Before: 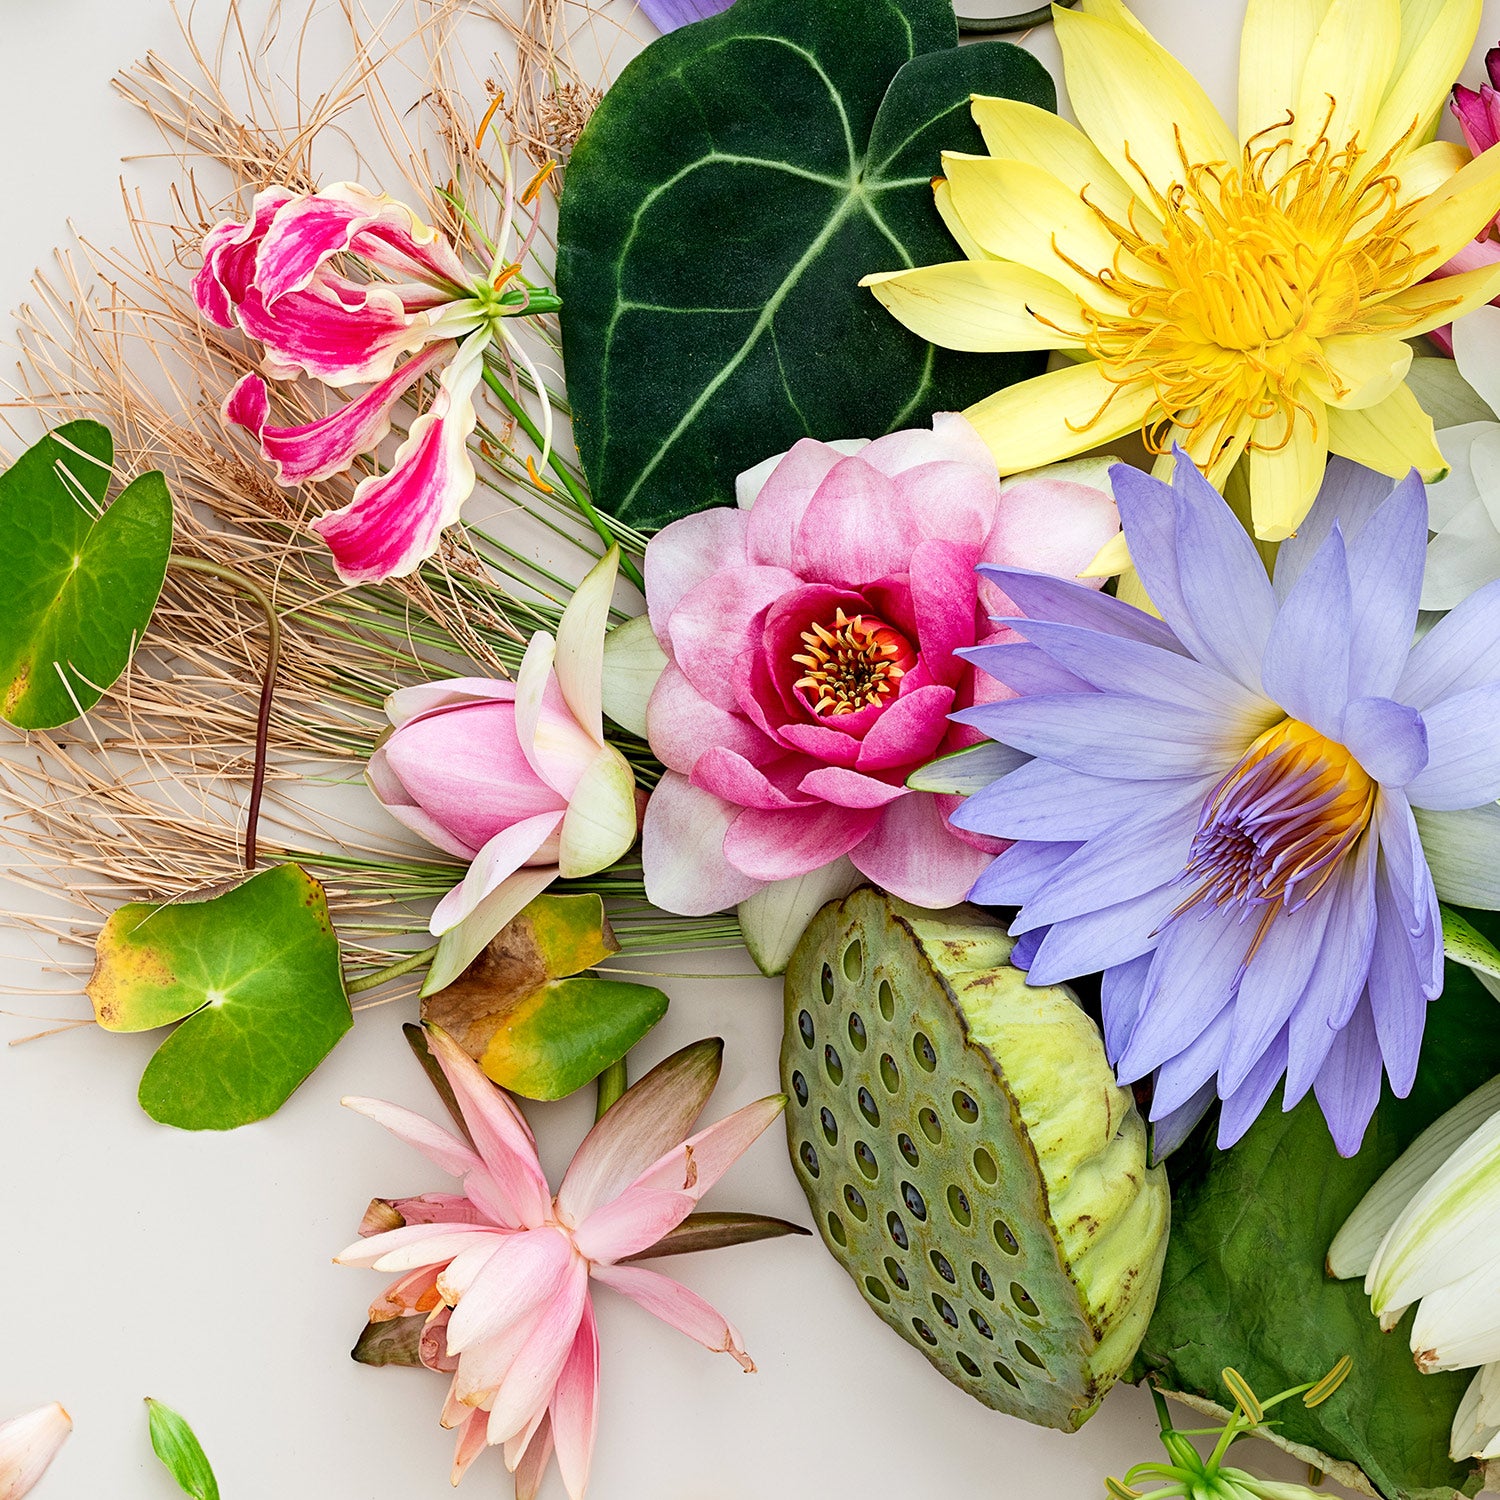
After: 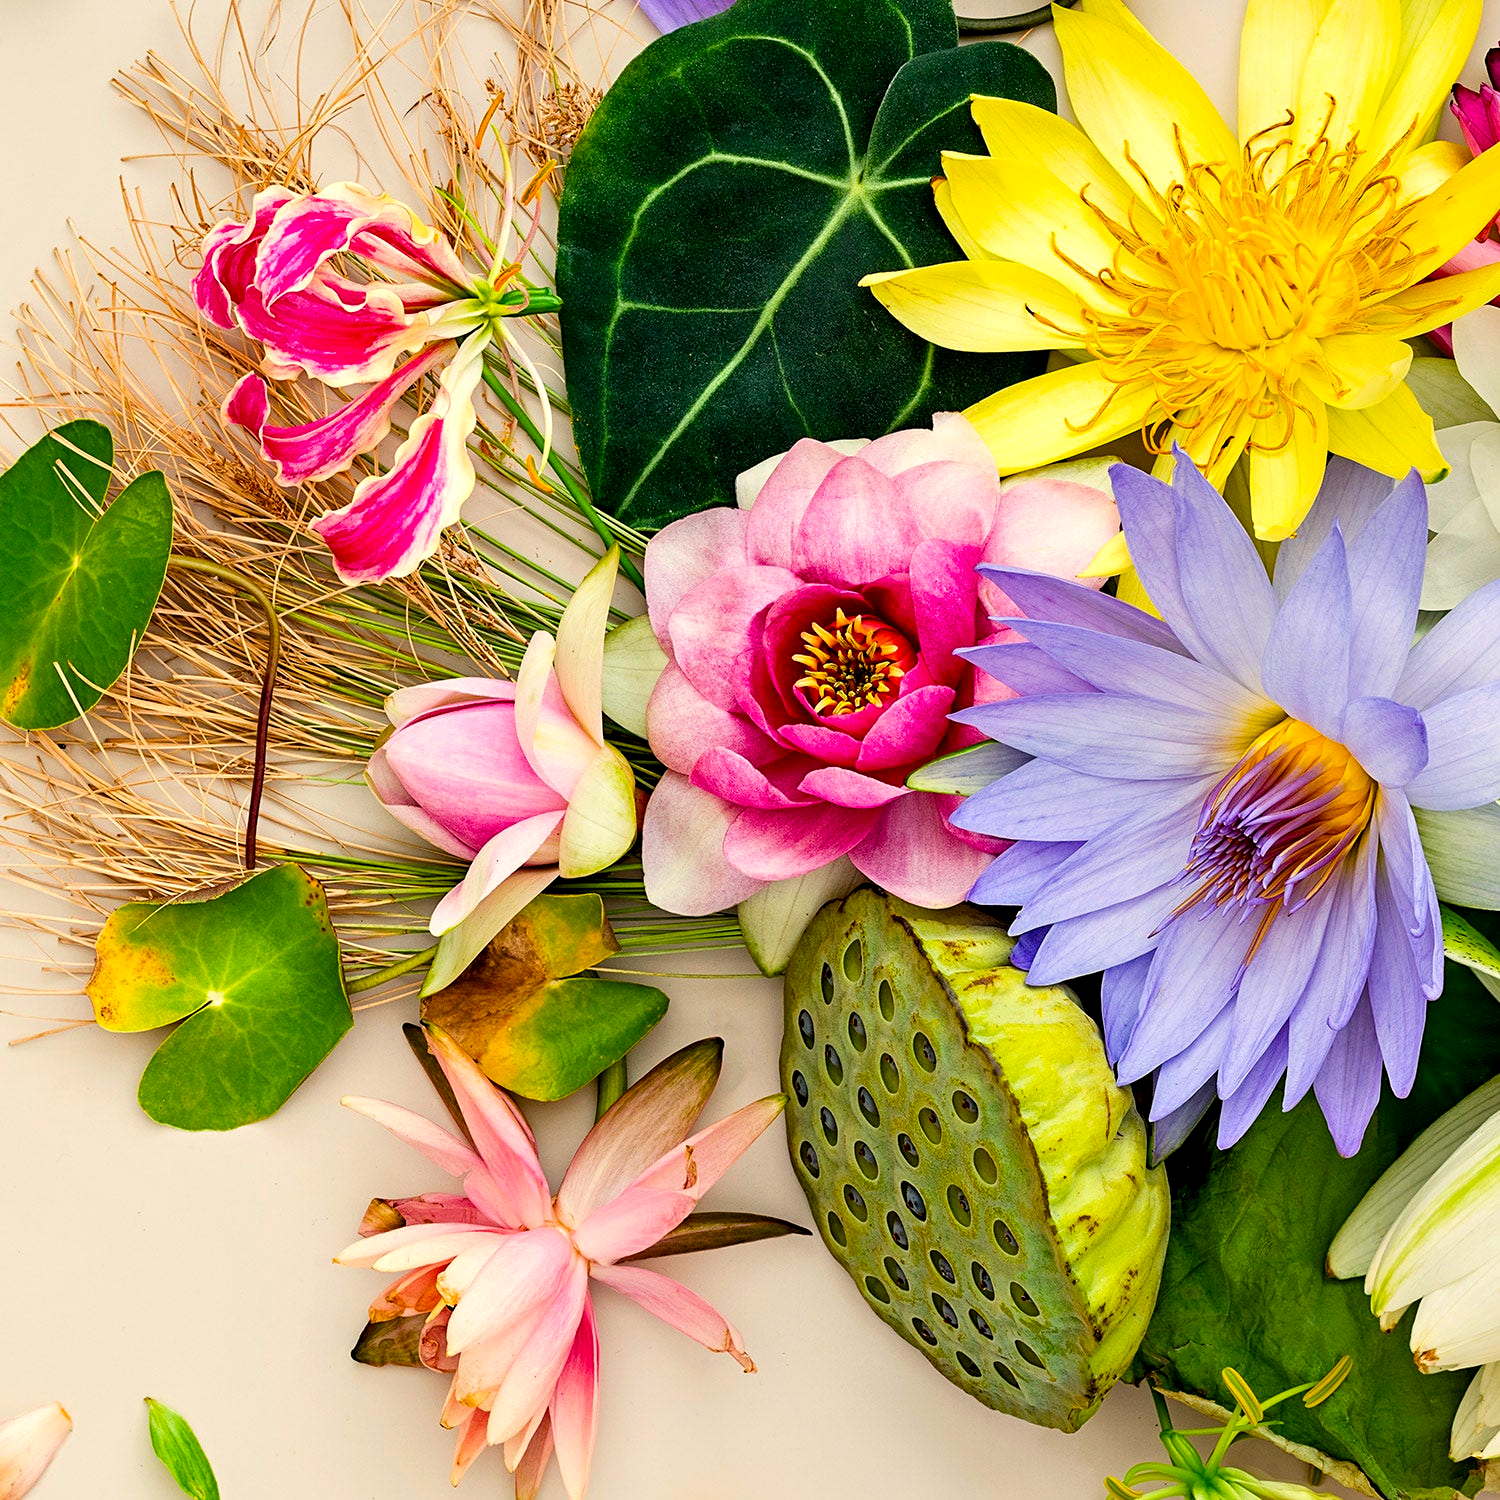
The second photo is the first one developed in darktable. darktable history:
white balance: red 1.045, blue 0.932
color balance rgb: perceptual saturation grading › global saturation 30%, global vibrance 20%
contrast equalizer: octaves 7, y [[0.6 ×6], [0.55 ×6], [0 ×6], [0 ×6], [0 ×6]], mix 0.35
